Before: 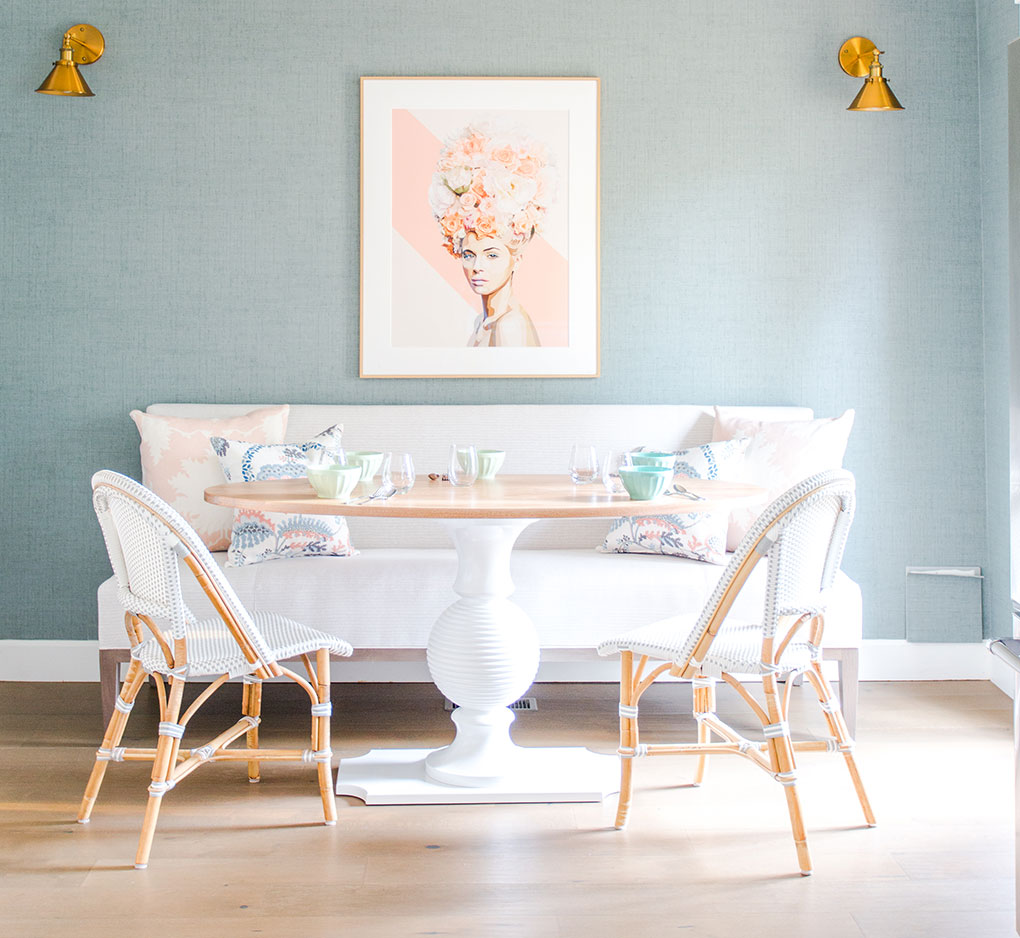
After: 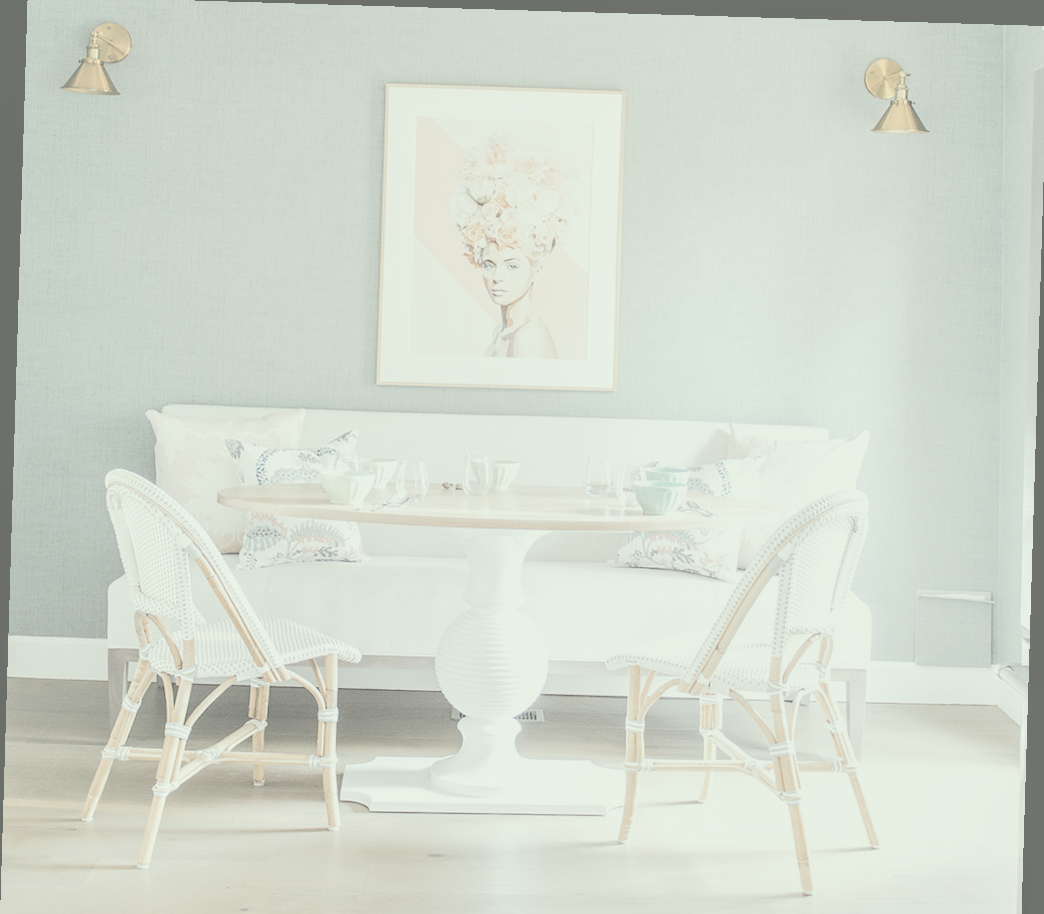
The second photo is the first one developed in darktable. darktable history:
contrast brightness saturation: contrast -0.32, brightness 0.75, saturation -0.78
rotate and perspective: rotation 1.72°, automatic cropping off
tone equalizer: on, module defaults
local contrast: on, module defaults
crop: top 0.448%, right 0.264%, bottom 5.045%
color correction: highlights a* -4.73, highlights b* 5.06, saturation 0.97
